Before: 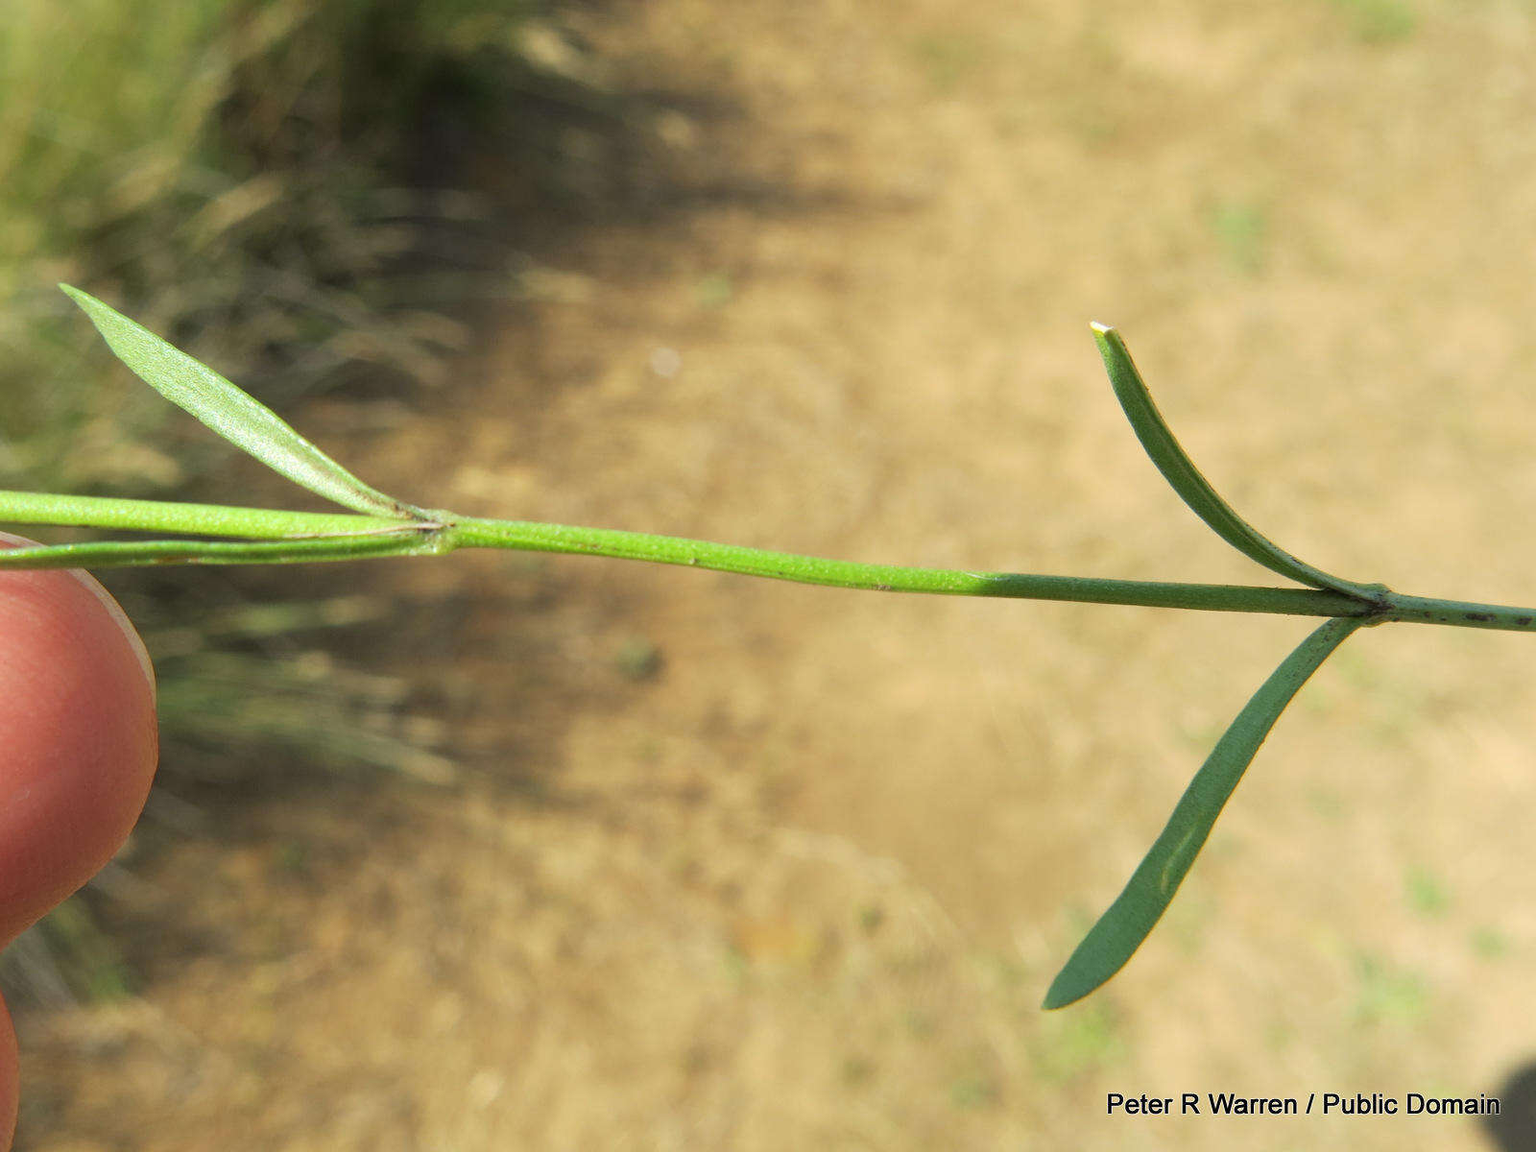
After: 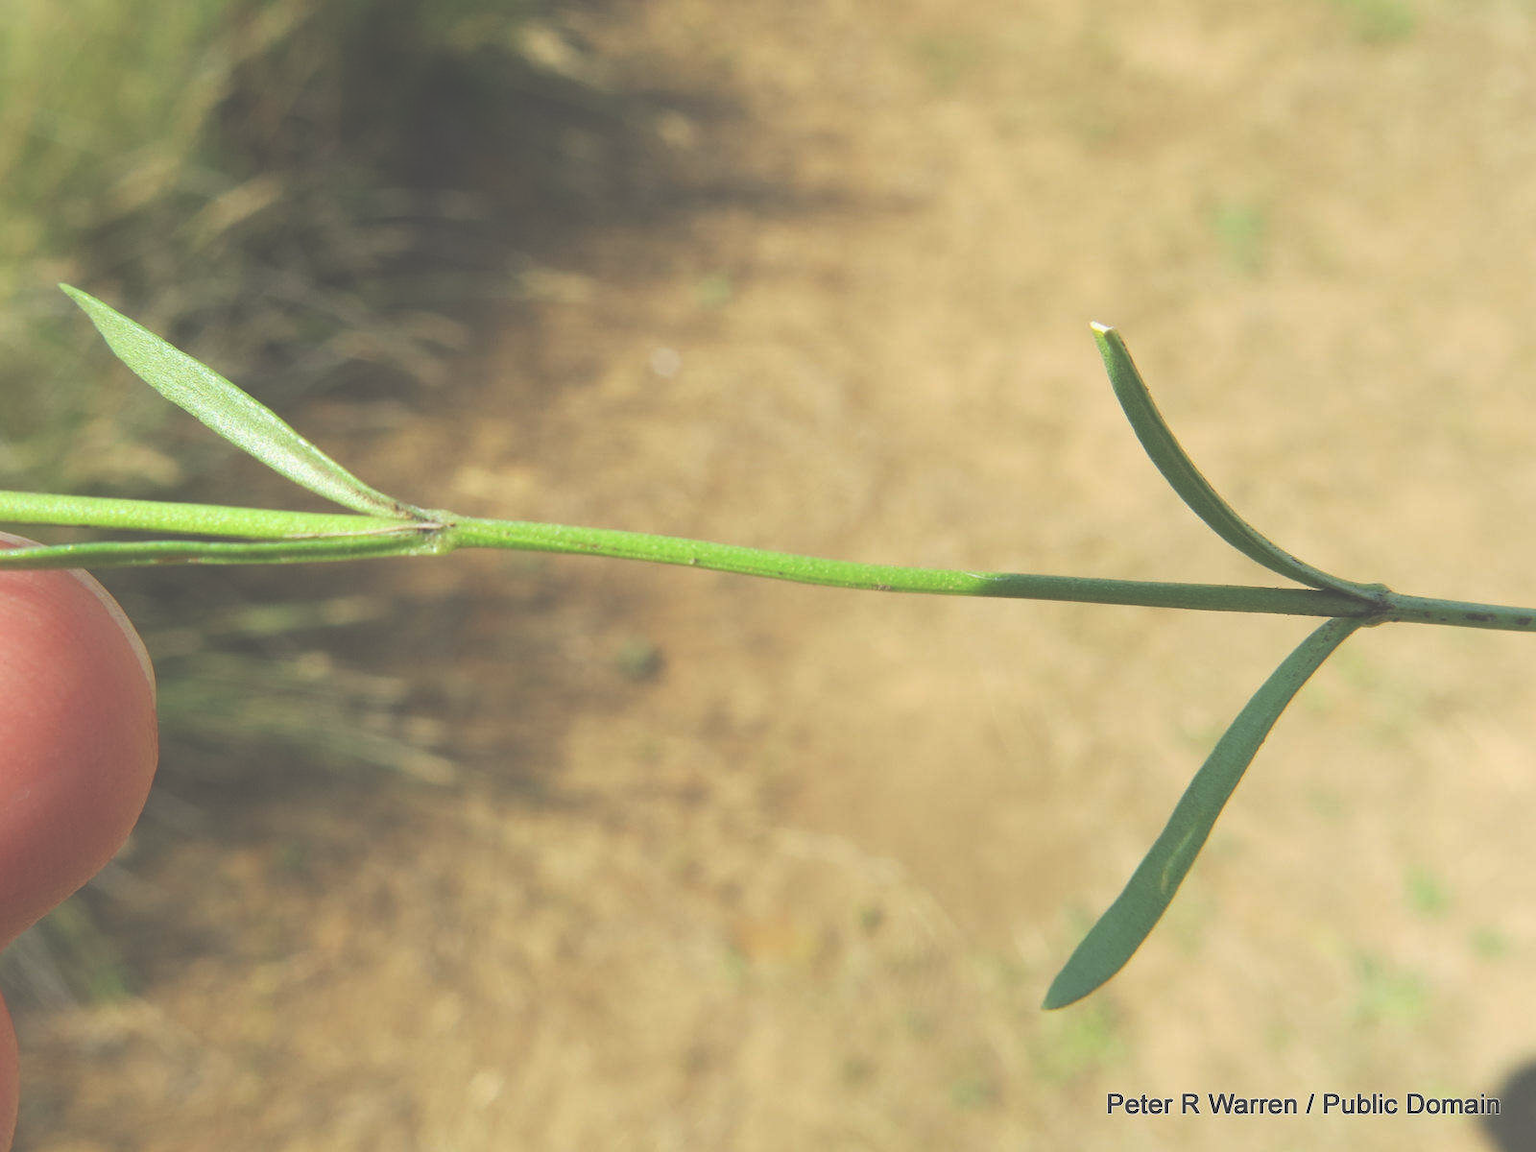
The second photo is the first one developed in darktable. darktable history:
exposure: black level correction -0.061, exposure -0.049 EV, compensate exposure bias true, compensate highlight preservation false
